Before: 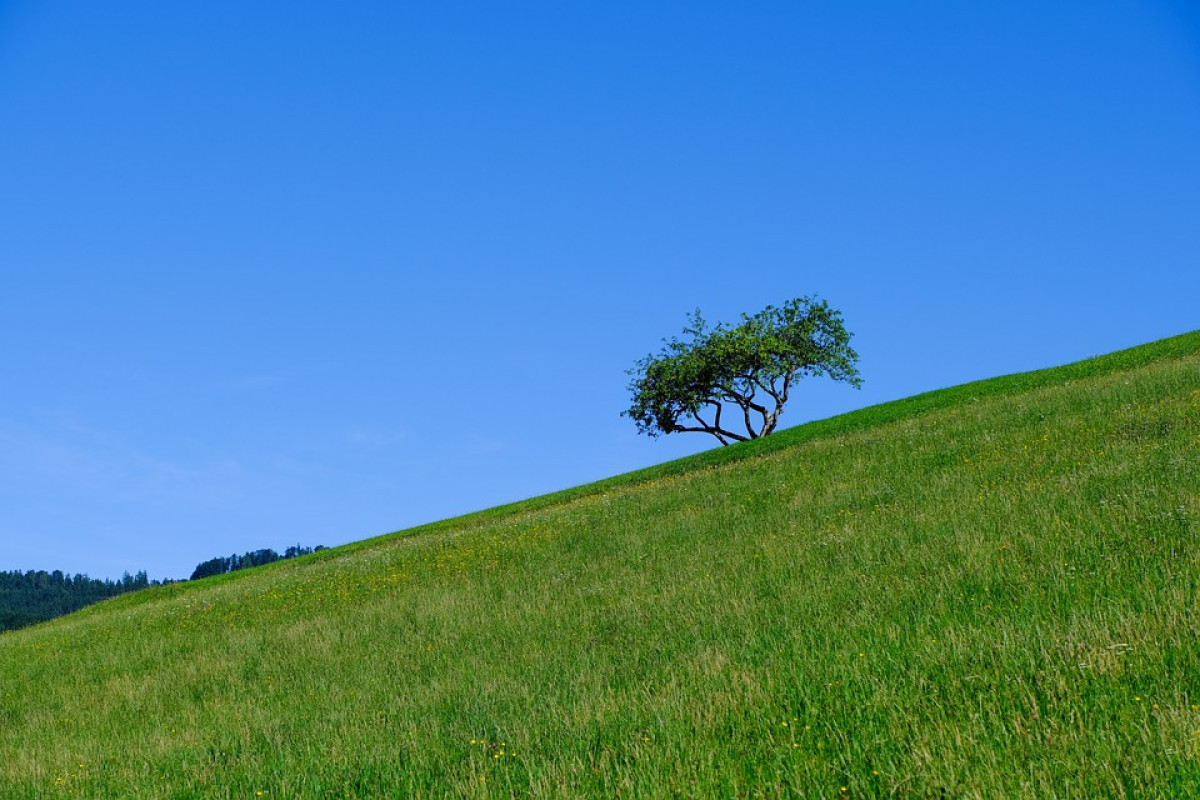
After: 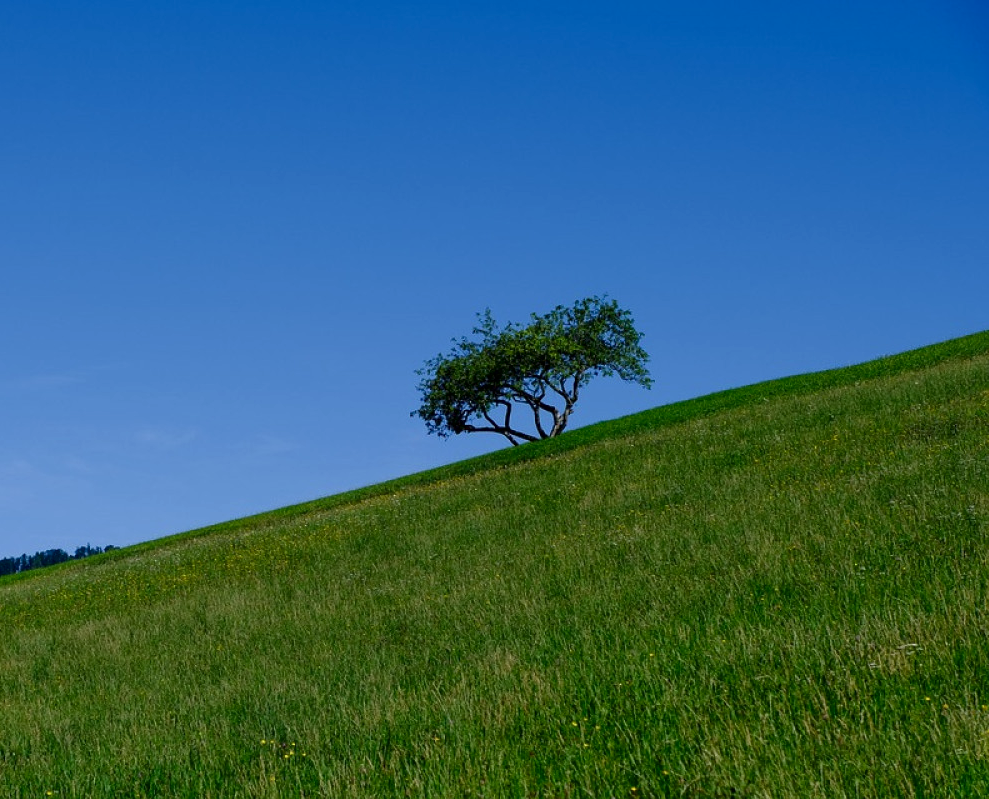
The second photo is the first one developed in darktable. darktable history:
crop: left 17.582%, bottom 0.031%
contrast brightness saturation: brightness -0.2, saturation 0.08
color correction: saturation 0.8
